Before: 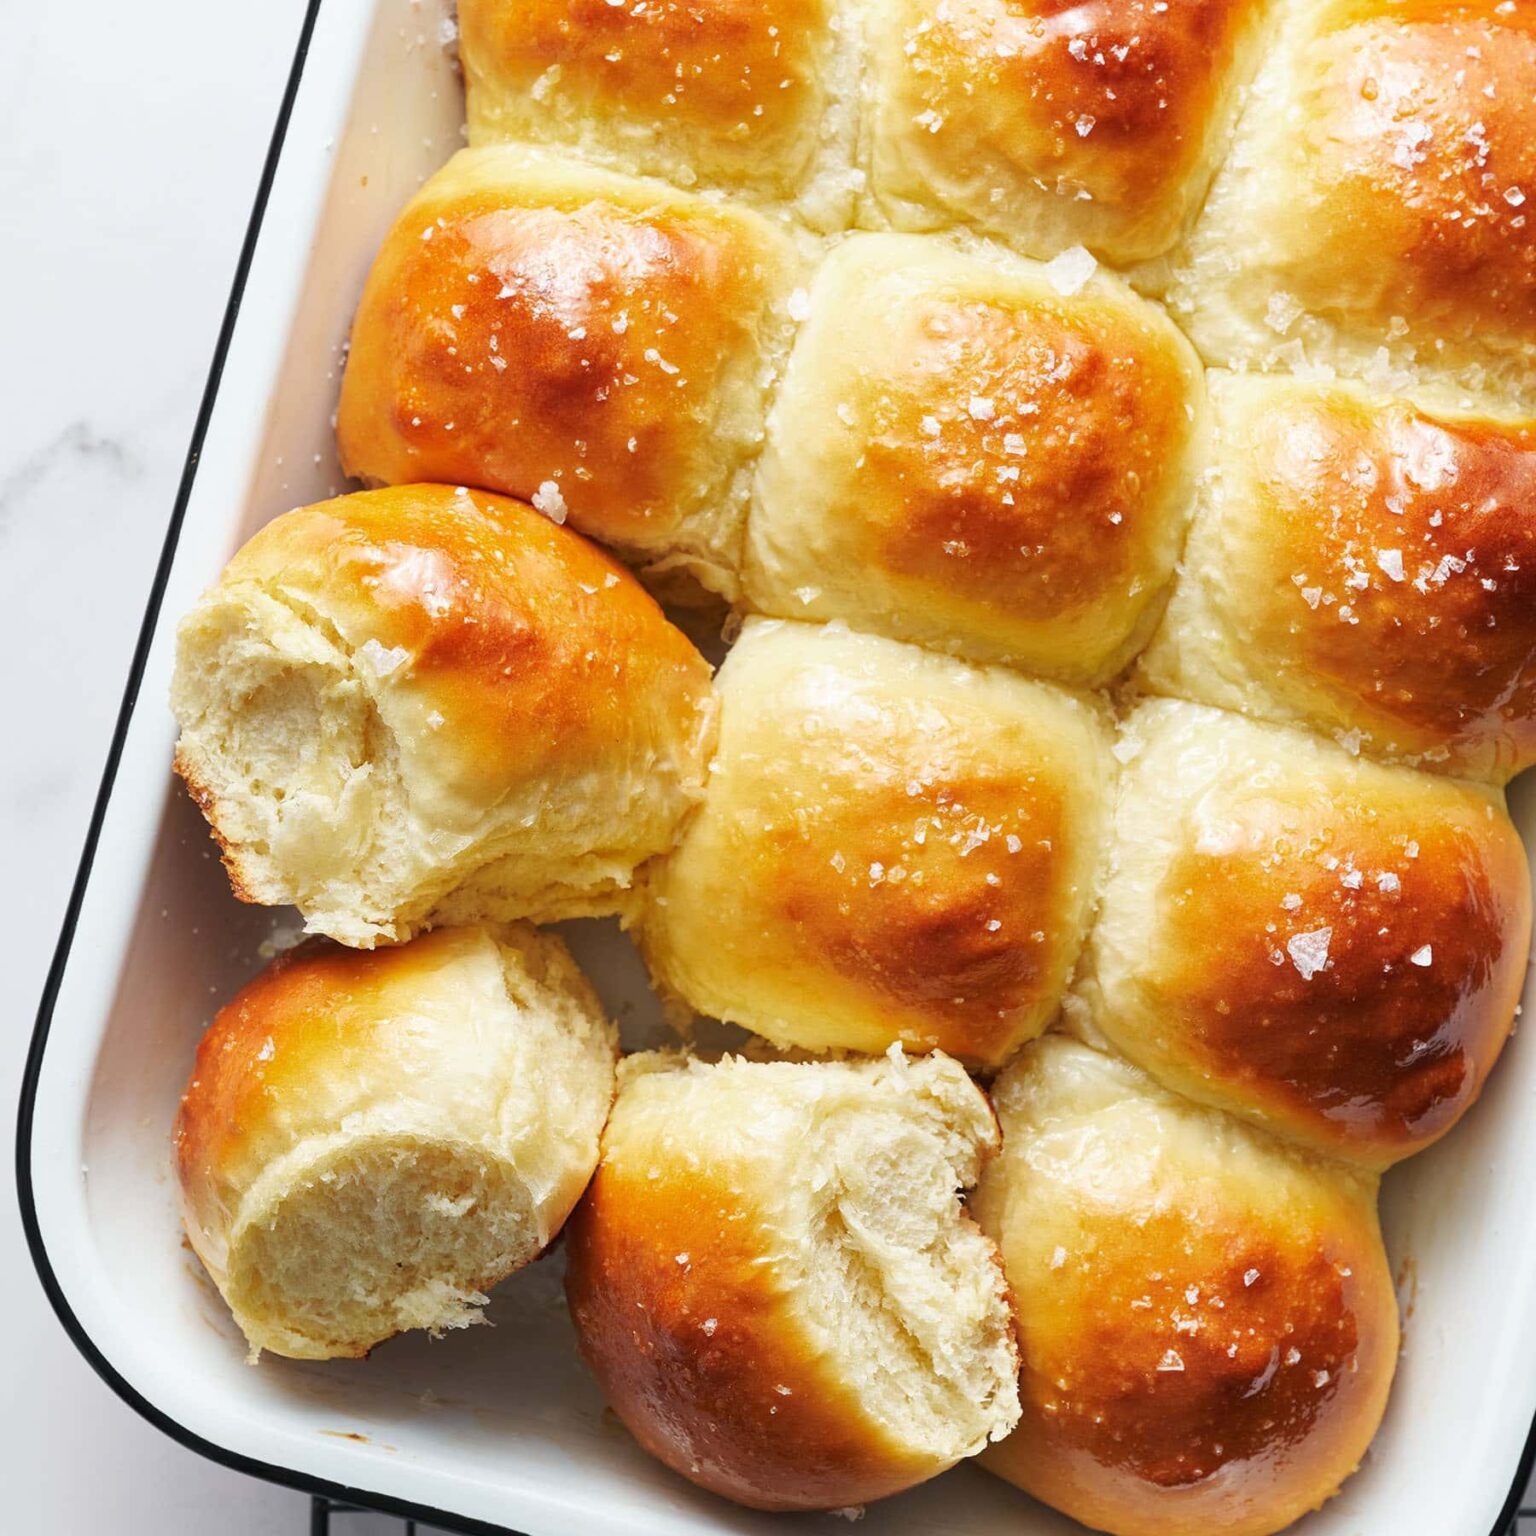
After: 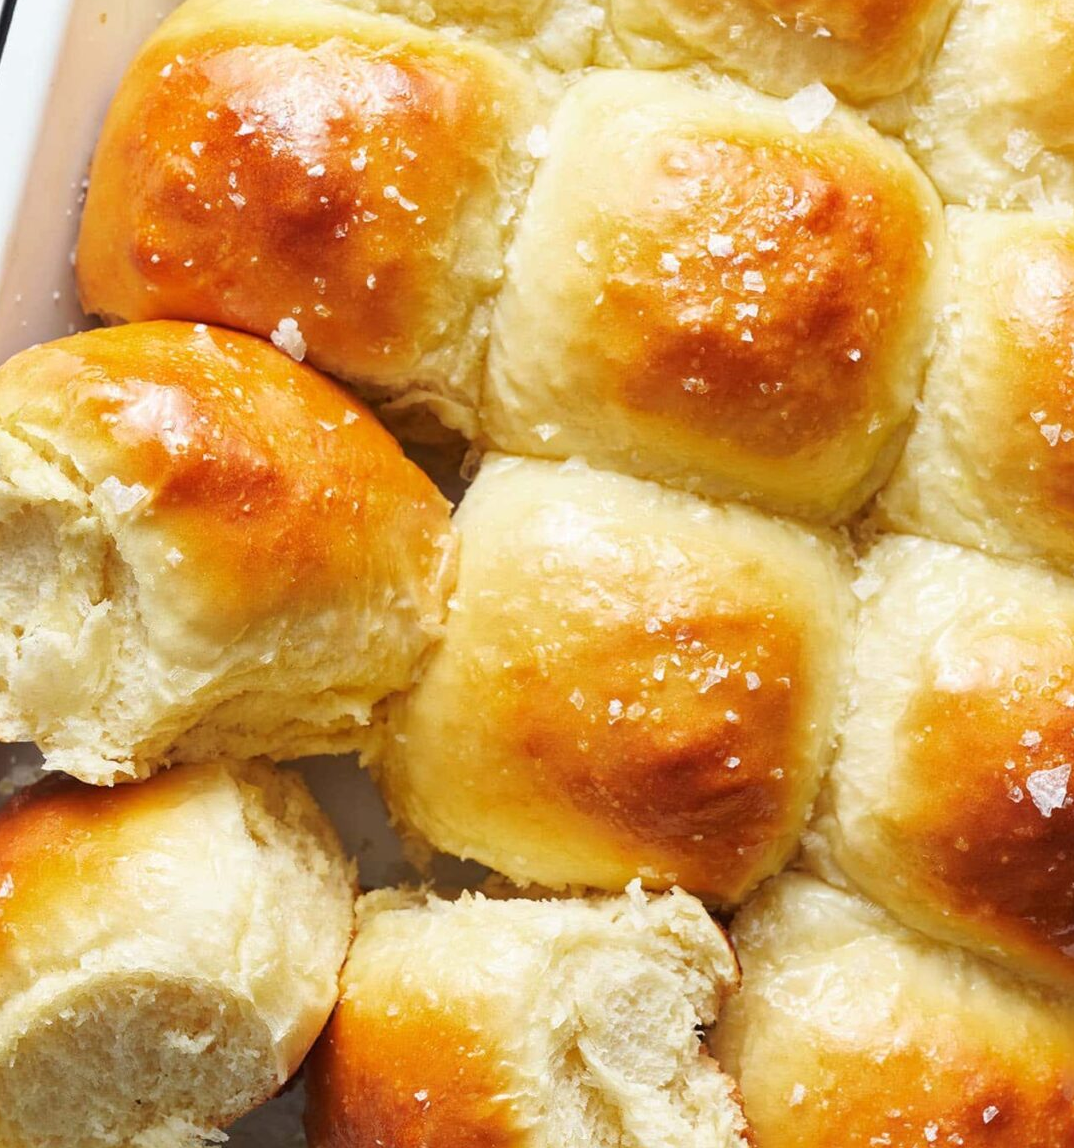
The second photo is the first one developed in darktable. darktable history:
tone equalizer: on, module defaults
crop and rotate: left 17.046%, top 10.659%, right 12.989%, bottom 14.553%
